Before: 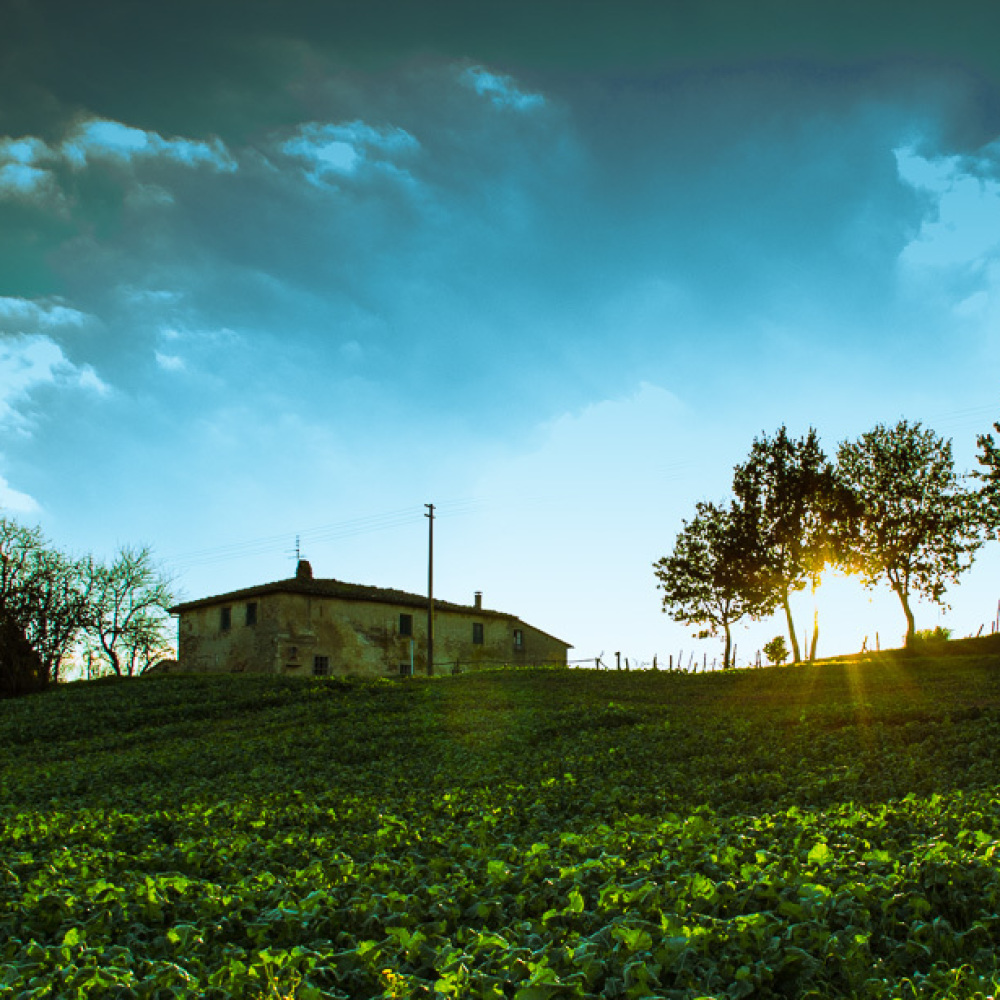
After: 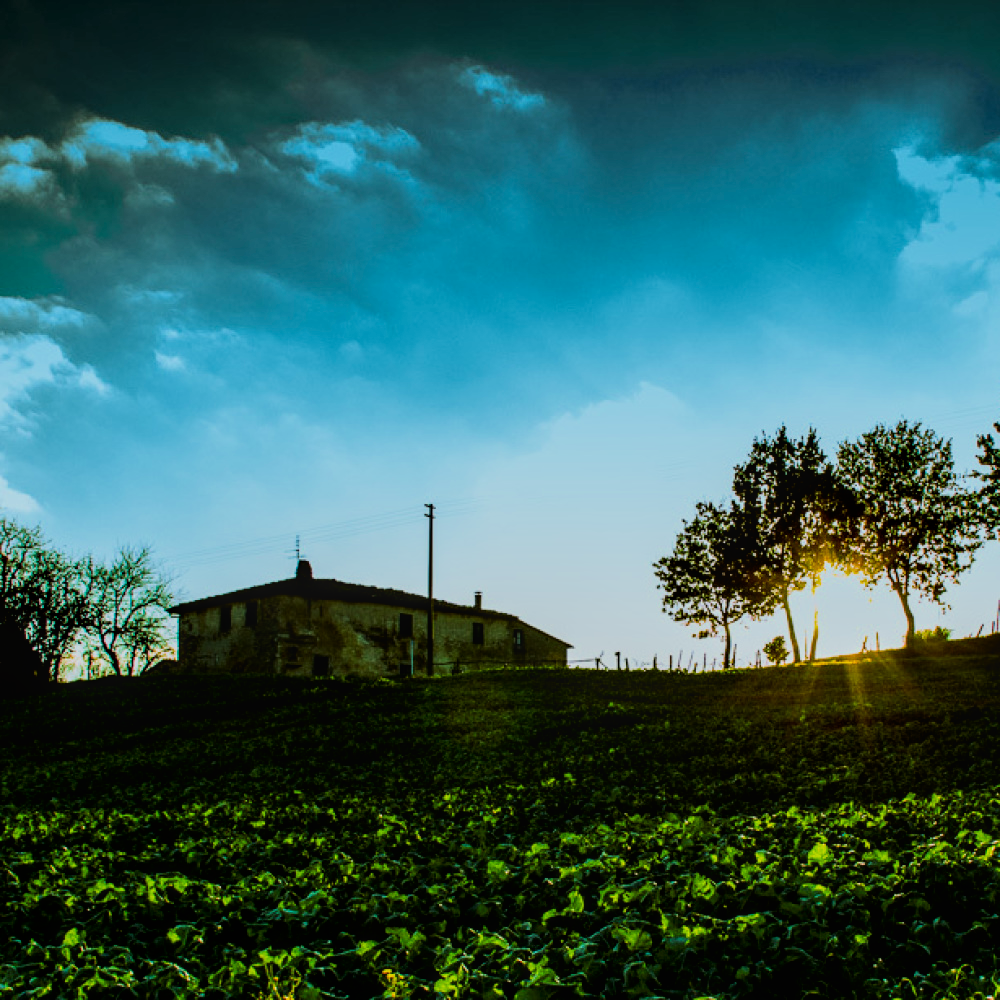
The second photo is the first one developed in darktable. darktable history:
local contrast: on, module defaults
contrast brightness saturation: contrast 0.068, brightness -0.139, saturation 0.112
filmic rgb: black relative exposure -5.05 EV, white relative exposure 3.97 EV, hardness 2.88, contrast 1.297, color science v6 (2022)
